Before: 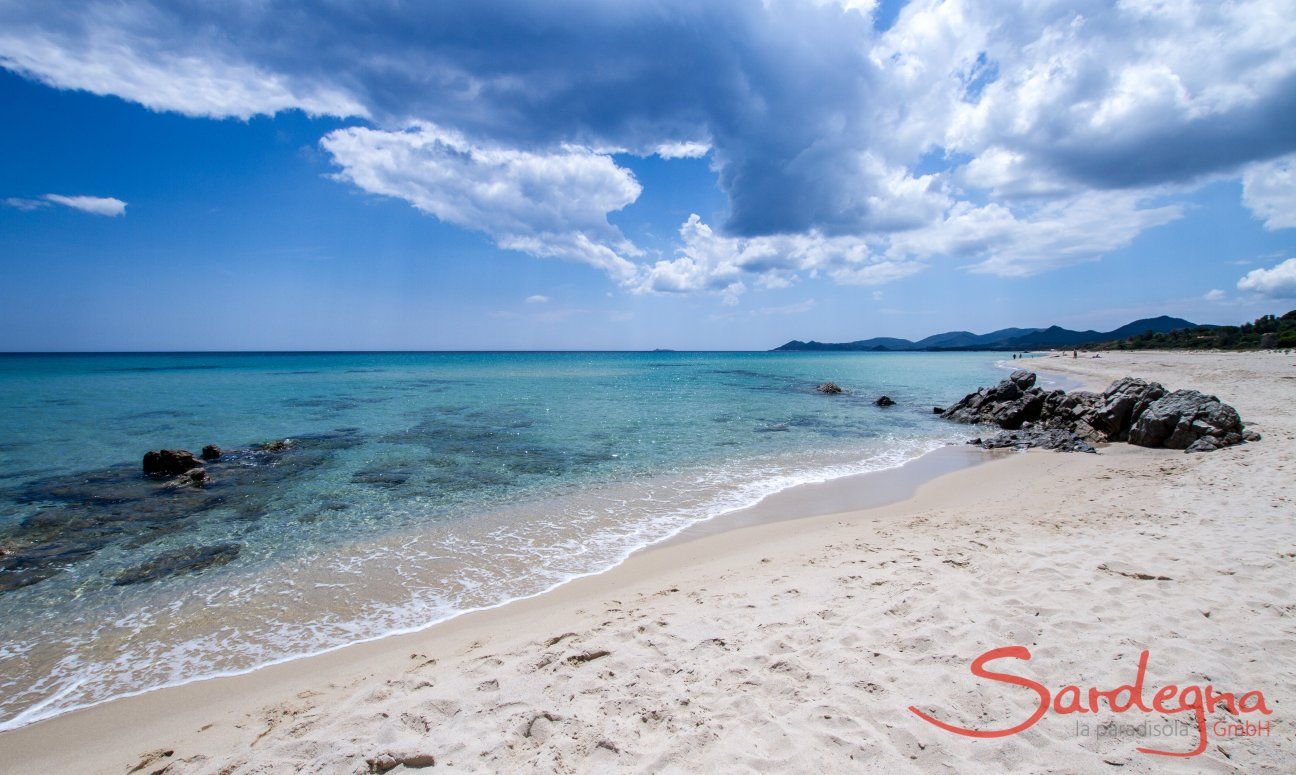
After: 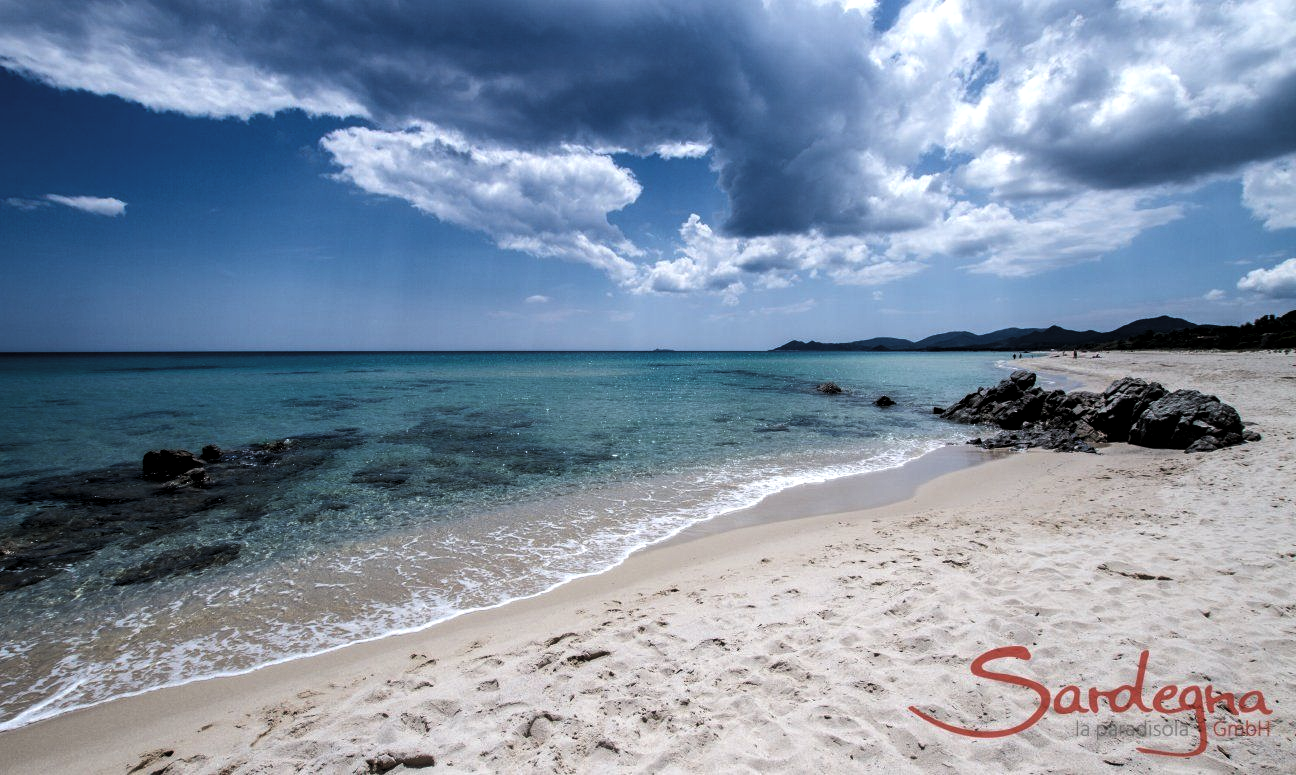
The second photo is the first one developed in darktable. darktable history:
levels: levels [0.101, 0.578, 0.953]
